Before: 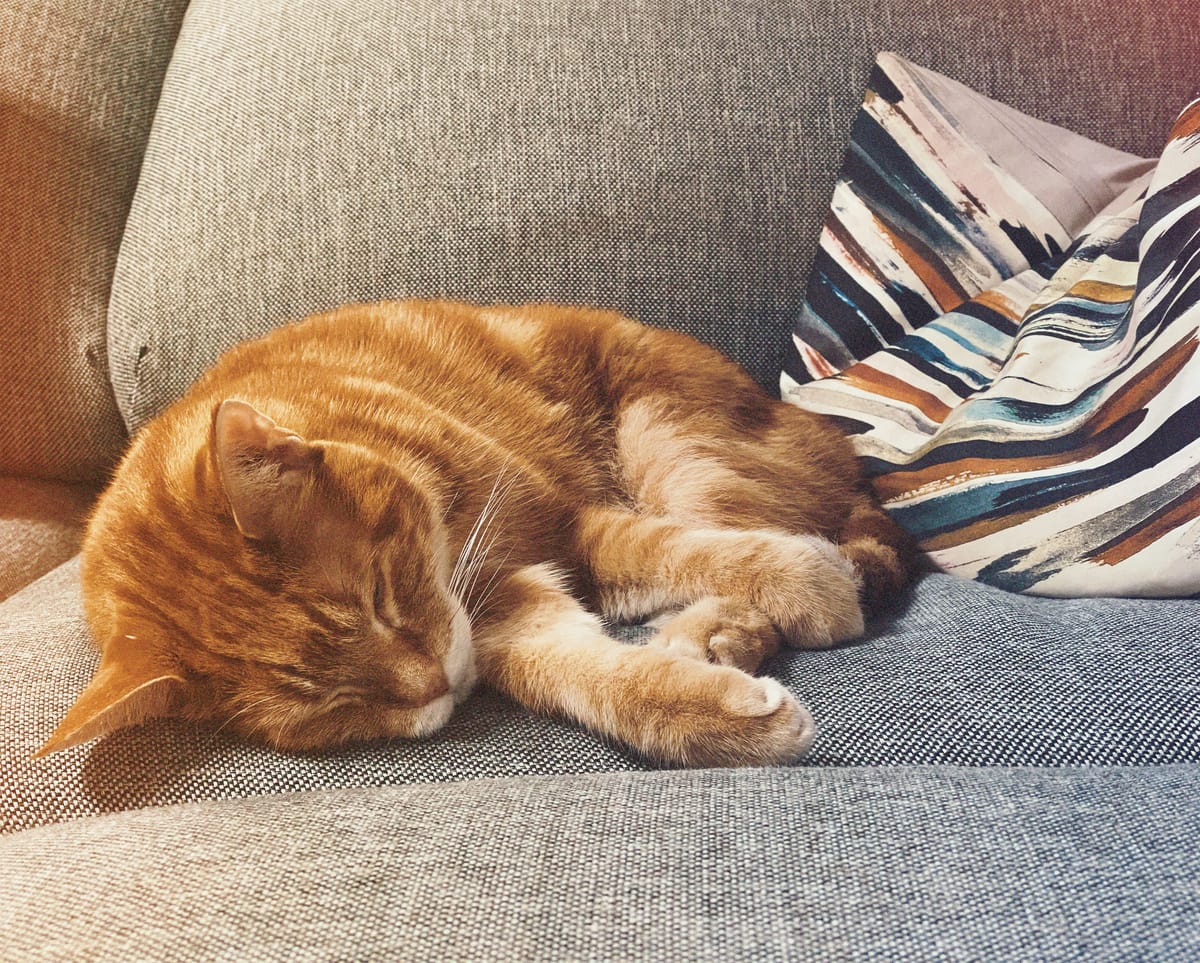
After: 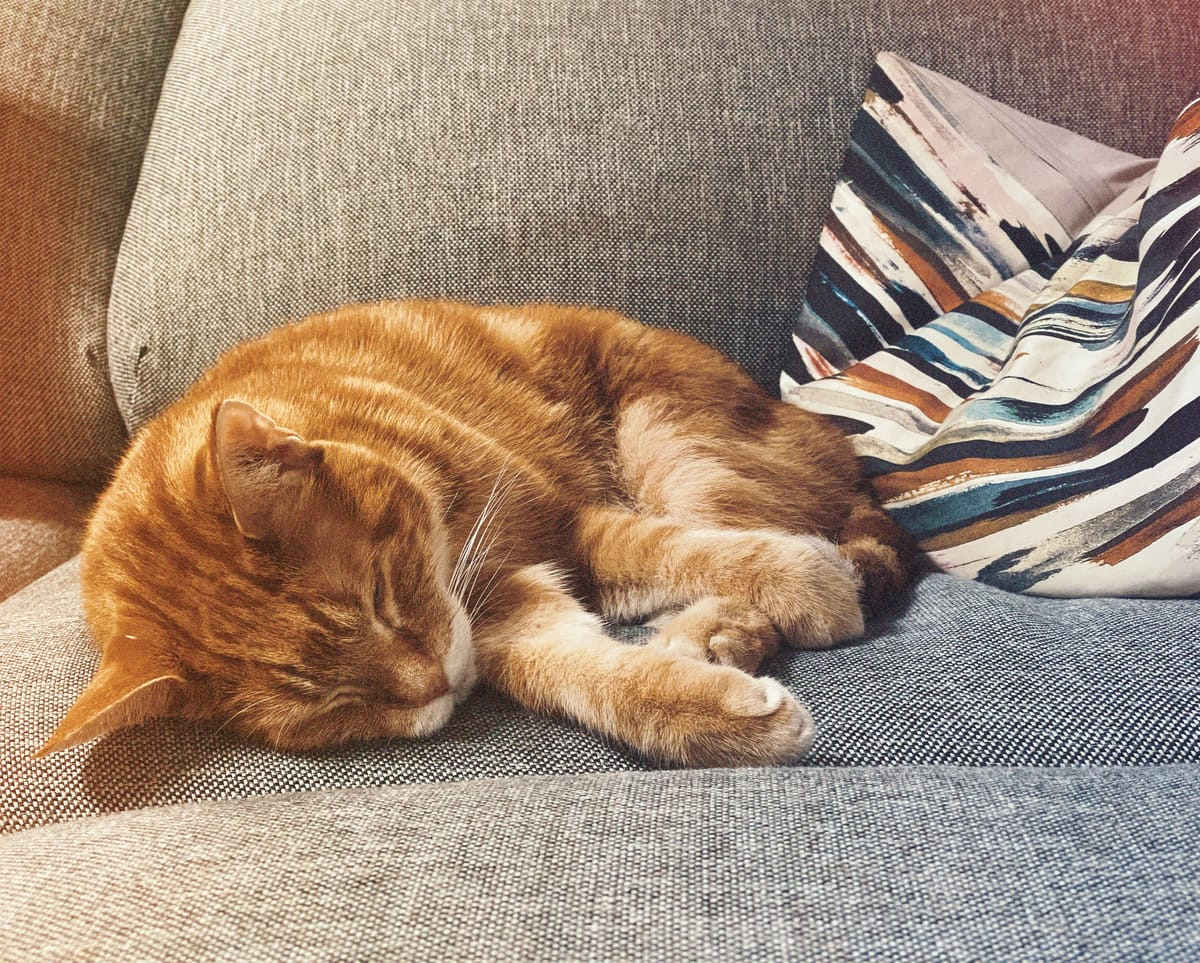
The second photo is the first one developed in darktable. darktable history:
local contrast: highlights 103%, shadows 101%, detail 119%, midtone range 0.2
